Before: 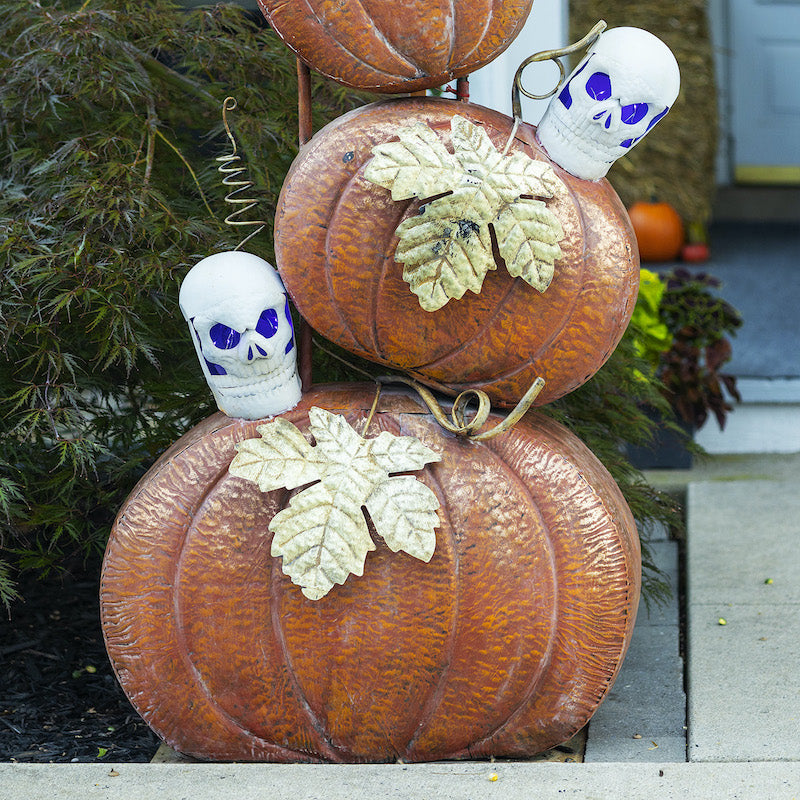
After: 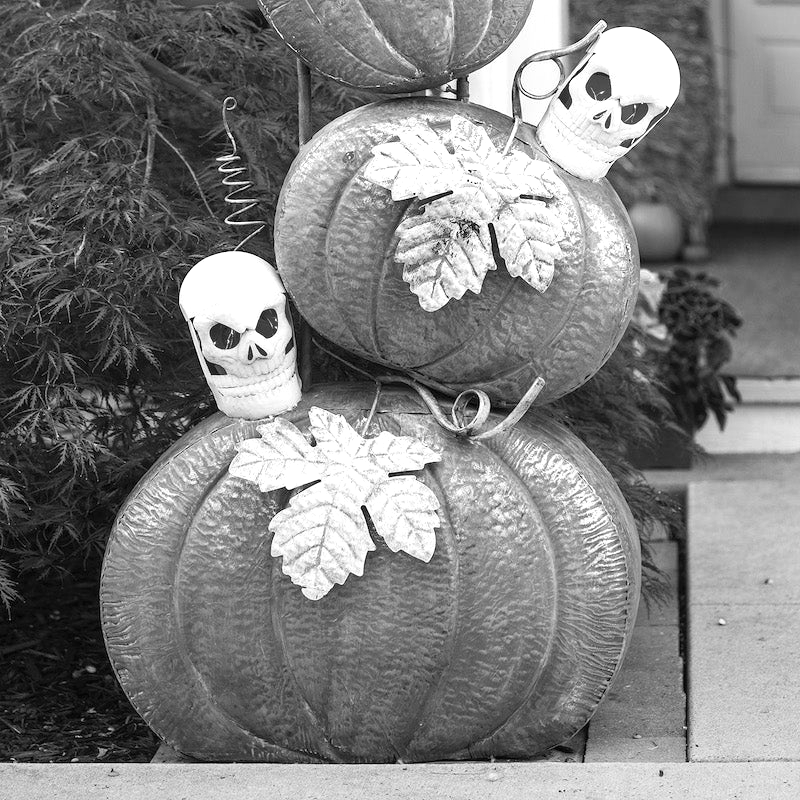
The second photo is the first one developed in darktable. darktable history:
exposure: exposure 0.493 EV, compensate highlight preservation false
tone equalizer: on, module defaults
monochrome: a 2.21, b -1.33, size 2.2
graduated density: rotation -180°, offset 27.42
